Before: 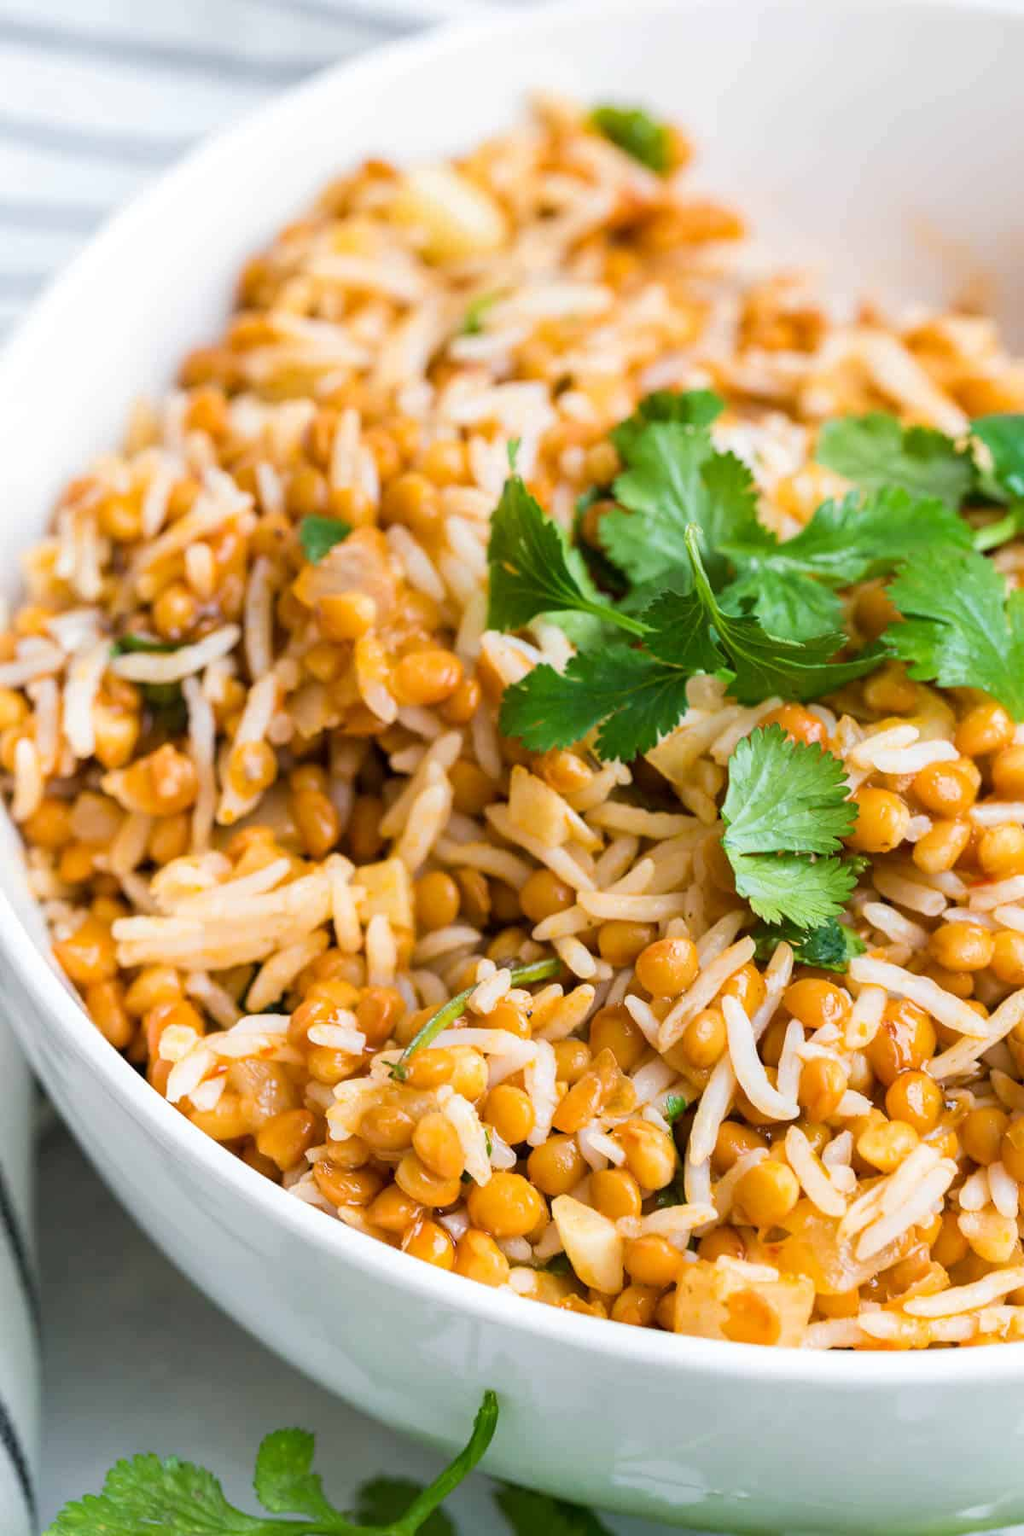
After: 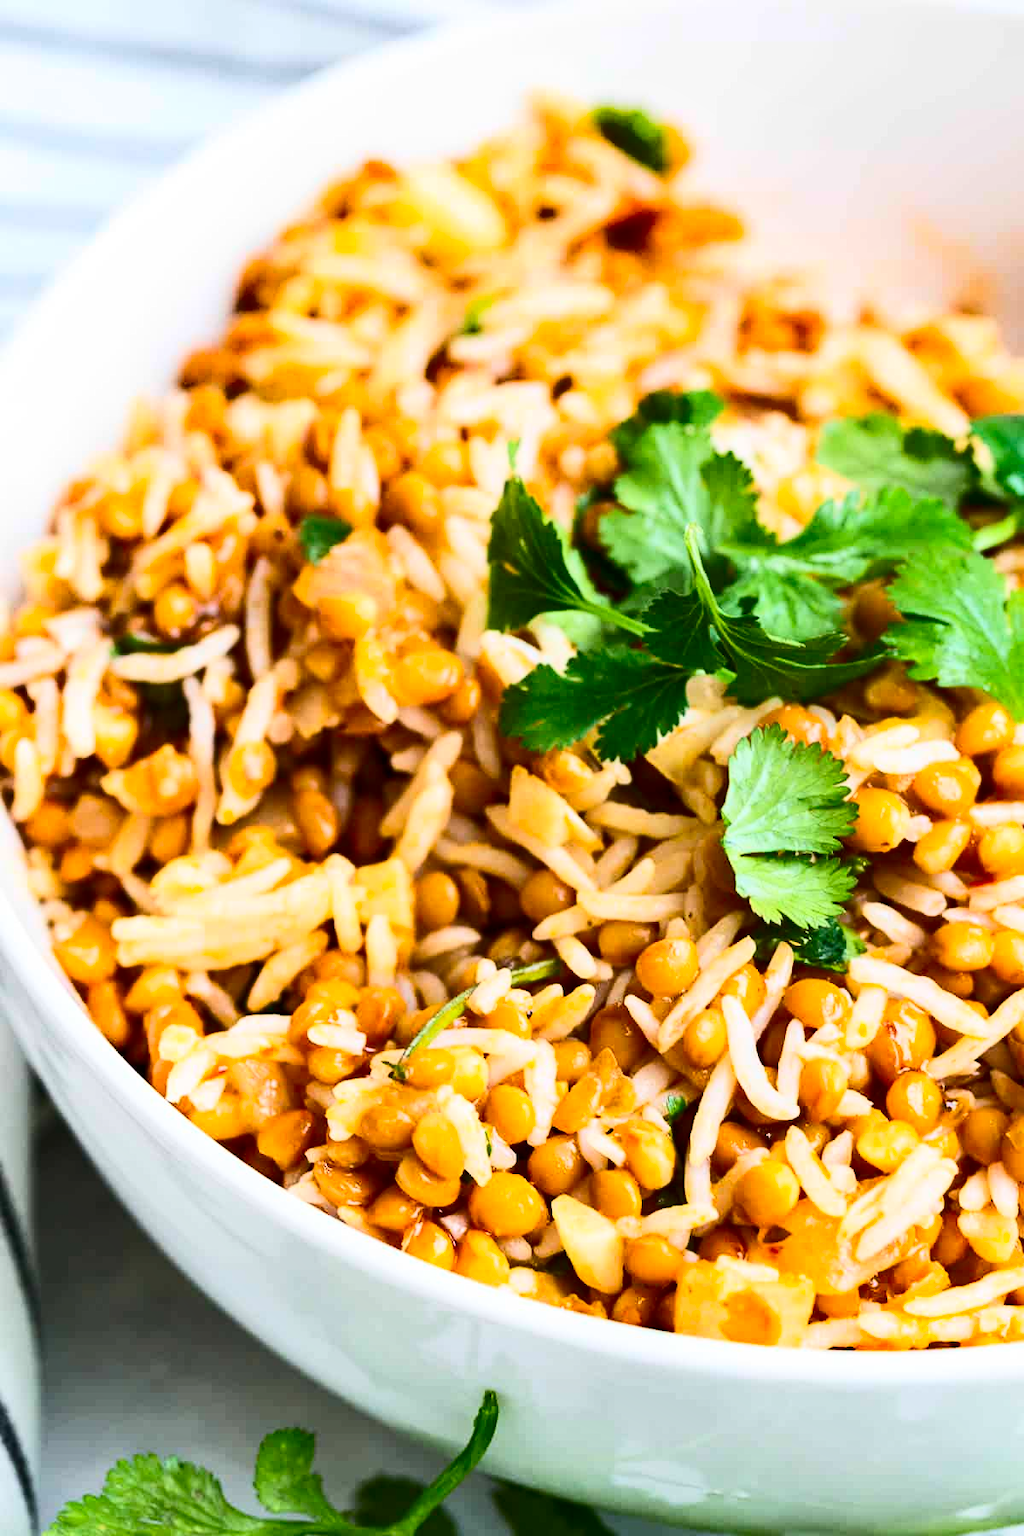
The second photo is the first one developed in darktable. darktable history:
contrast brightness saturation: contrast 0.405, brightness 0.053, saturation 0.251
shadows and highlights: low approximation 0.01, soften with gaussian
